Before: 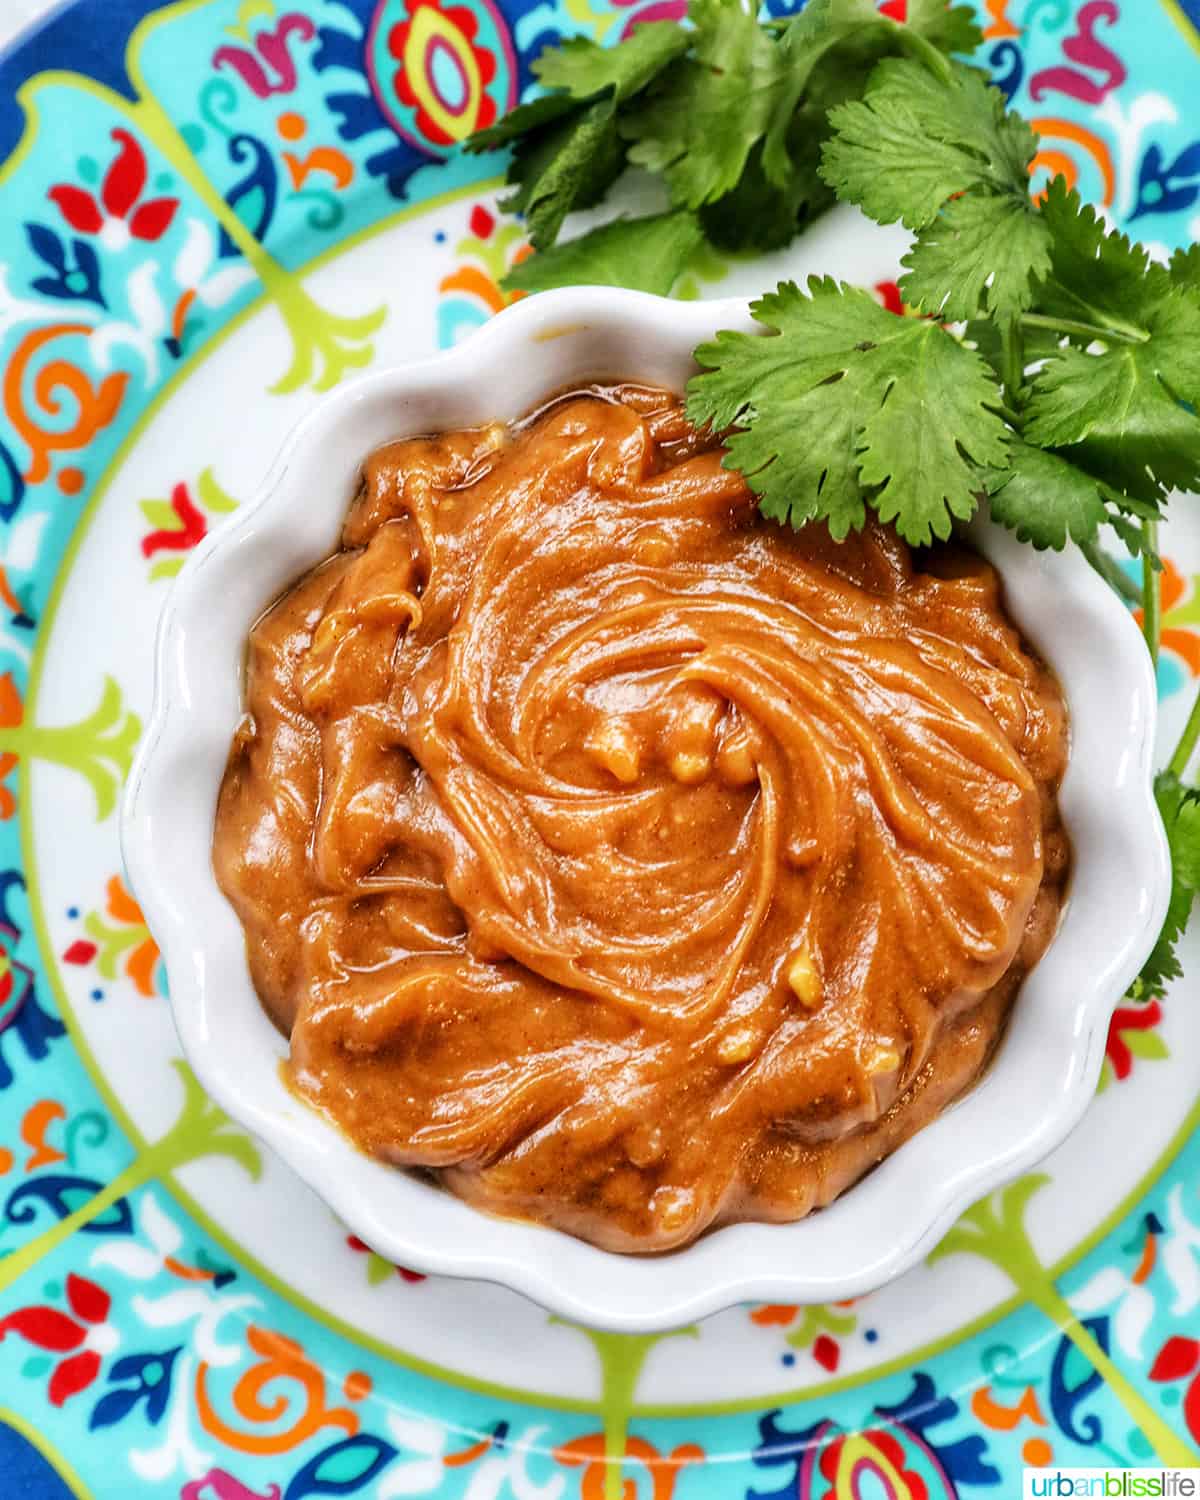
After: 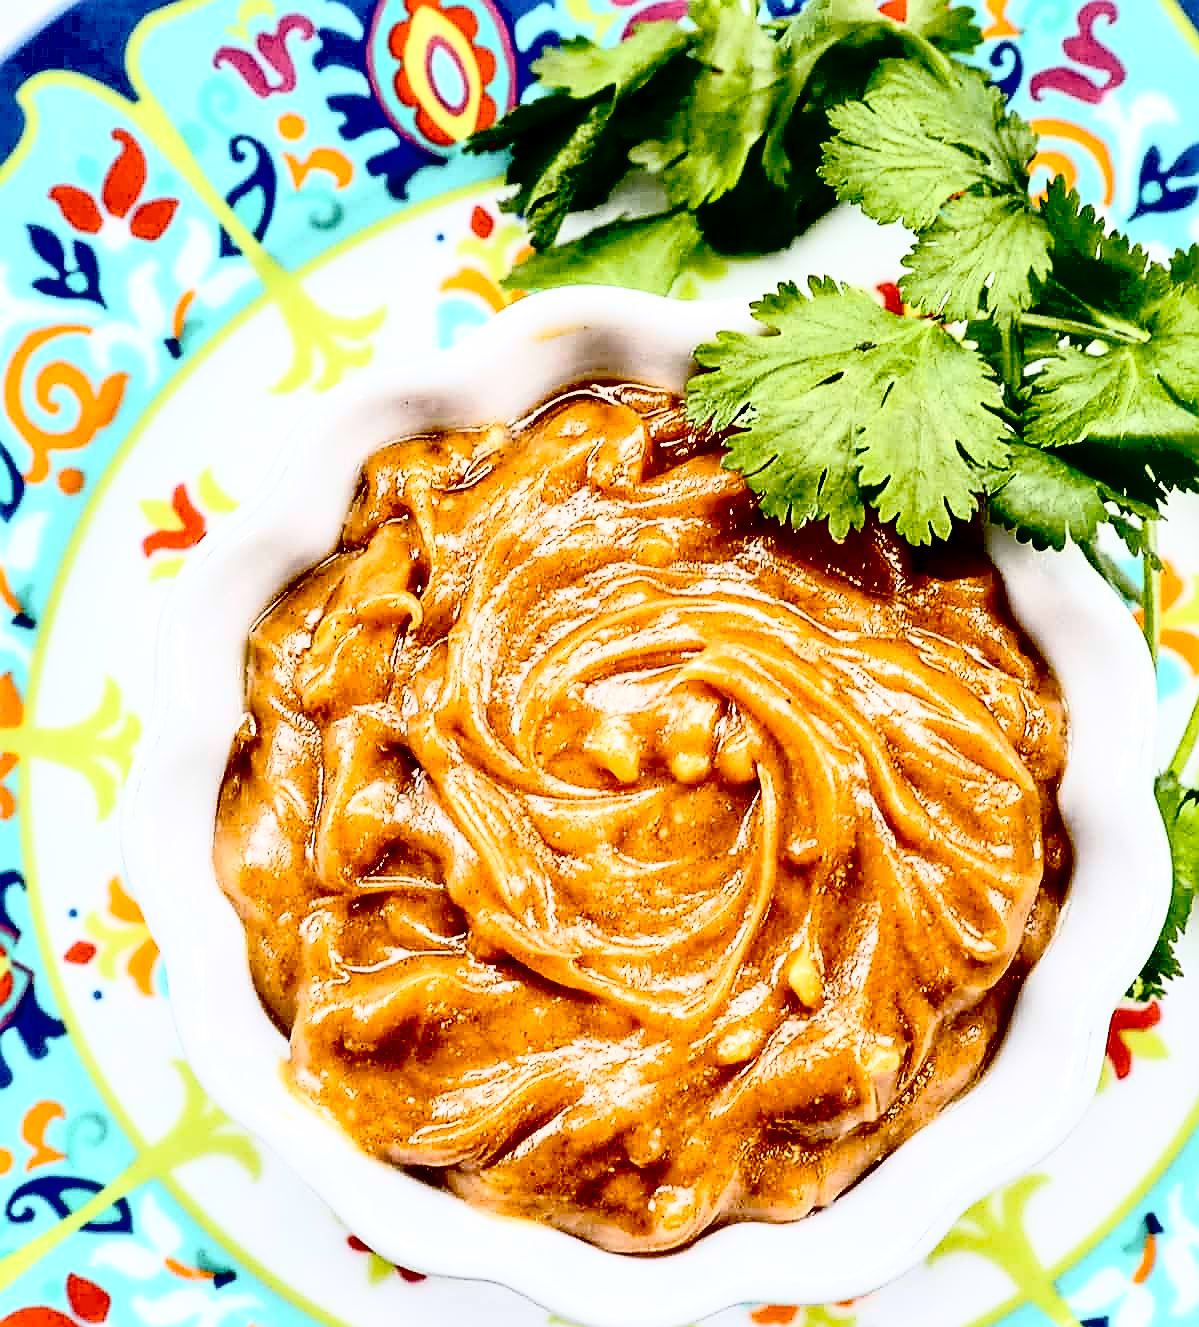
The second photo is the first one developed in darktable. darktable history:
exposure: black level correction 0.056, compensate highlight preservation false
sharpen: radius 1.4, amount 1.25, threshold 0.7
crop and rotate: top 0%, bottom 11.49%
contrast brightness saturation: contrast 0.43, brightness 0.56, saturation -0.19
